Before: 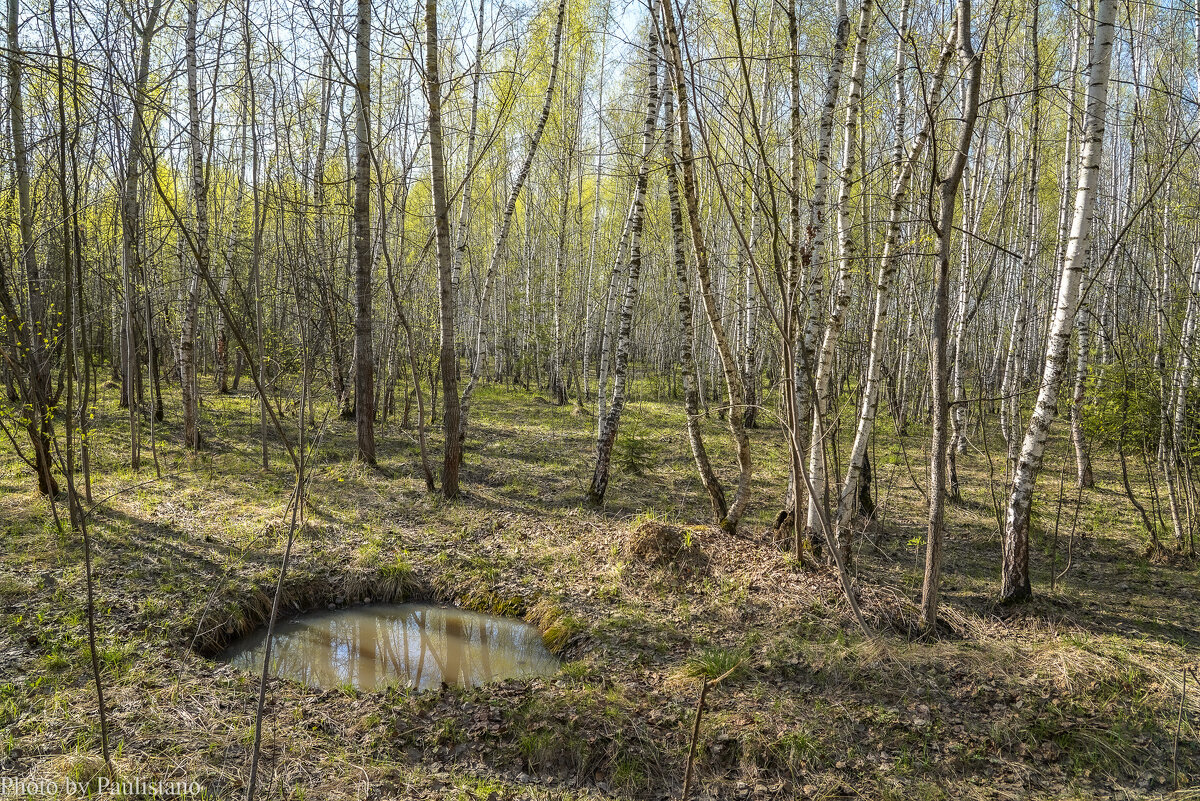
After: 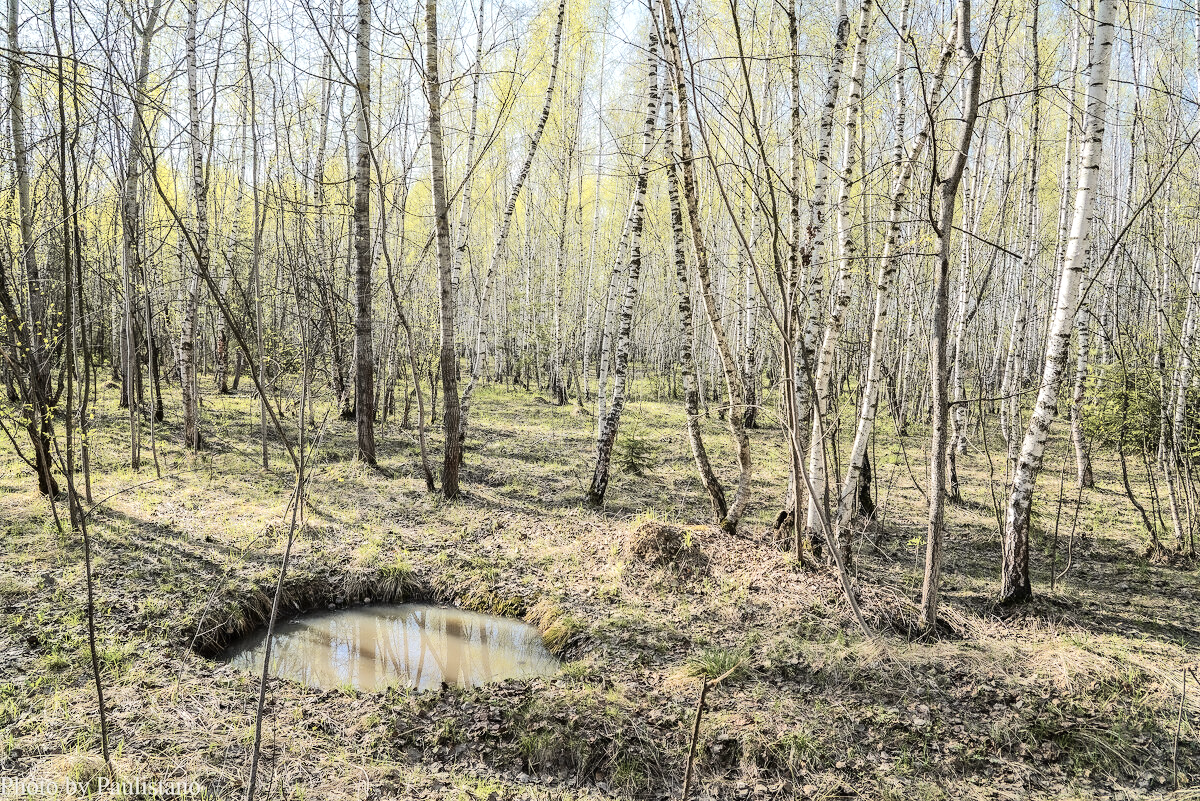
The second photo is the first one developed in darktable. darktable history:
tone equalizer: -7 EV 0.154 EV, -6 EV 0.634 EV, -5 EV 1.11 EV, -4 EV 1.32 EV, -3 EV 1.18 EV, -2 EV 0.6 EV, -1 EV 0.154 EV, edges refinement/feathering 500, mask exposure compensation -1.57 EV, preserve details no
contrast brightness saturation: contrast 0.096, saturation -0.374
